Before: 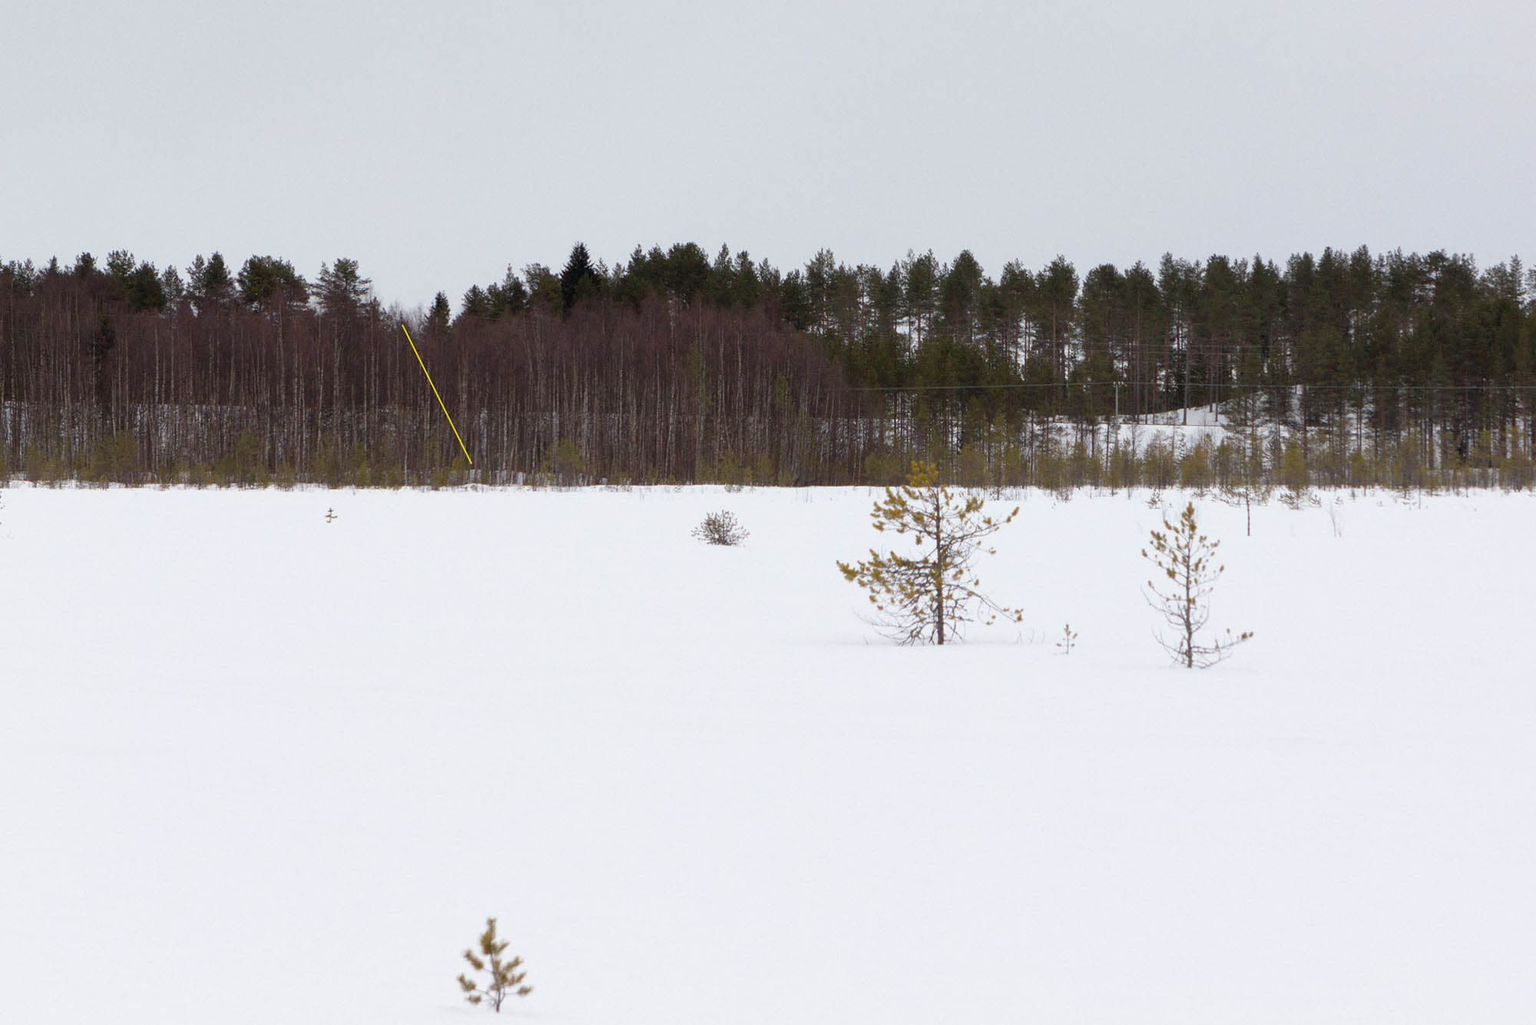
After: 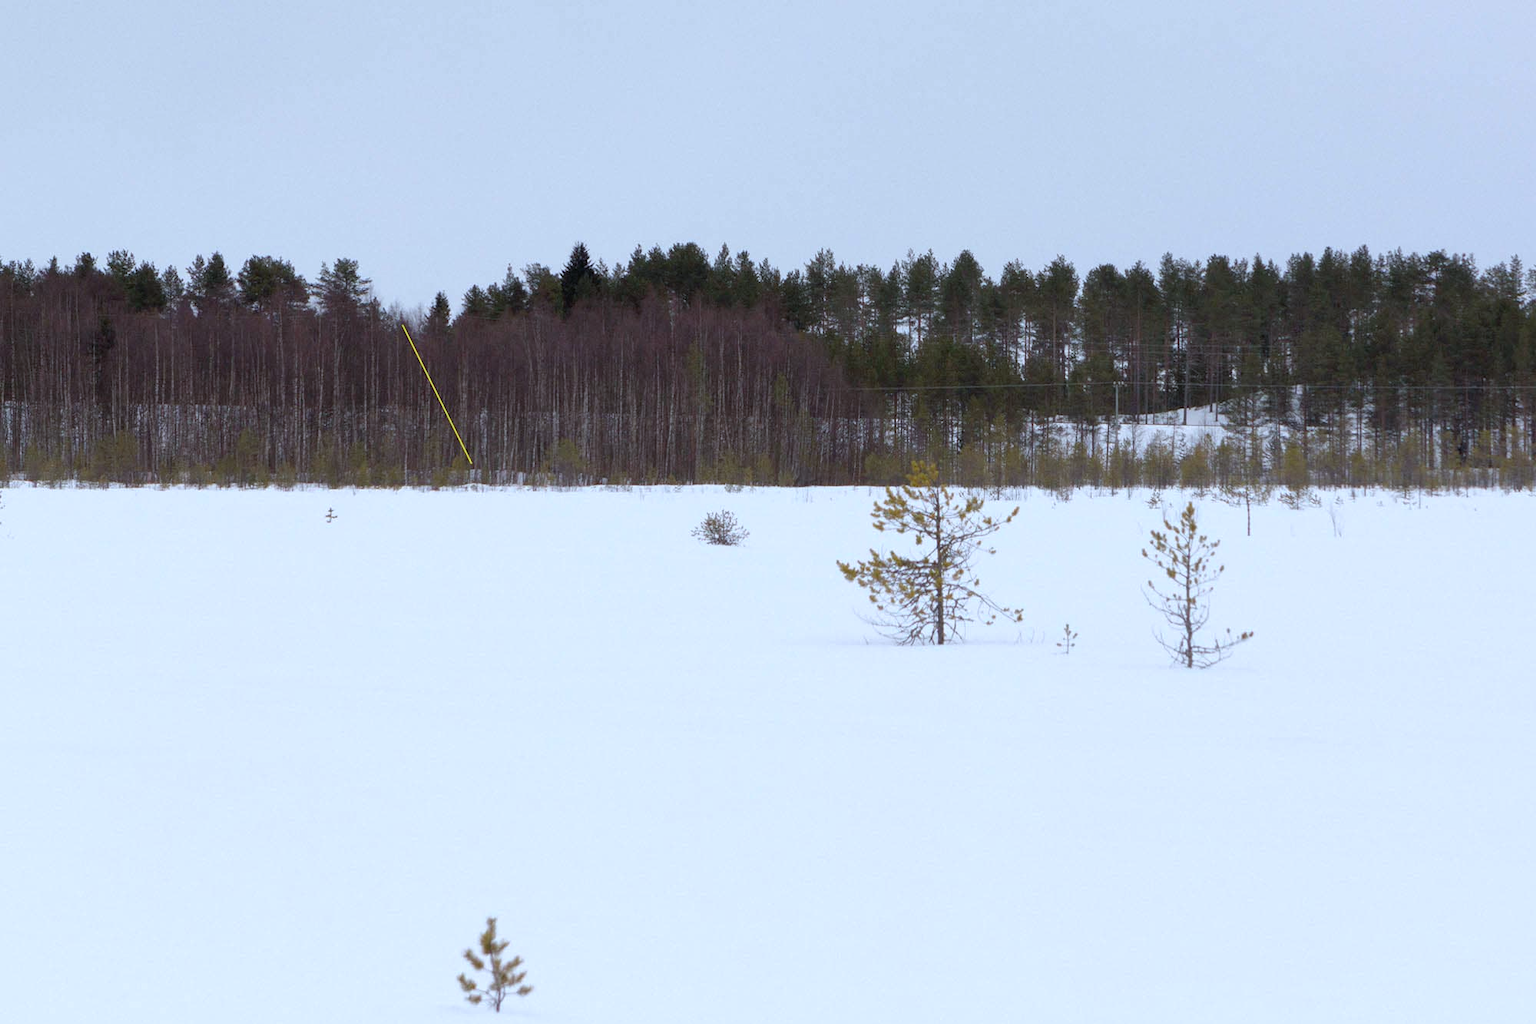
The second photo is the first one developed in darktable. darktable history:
shadows and highlights: shadows 25, highlights -25
color calibration: x 0.372, y 0.386, temperature 4283.97 K
